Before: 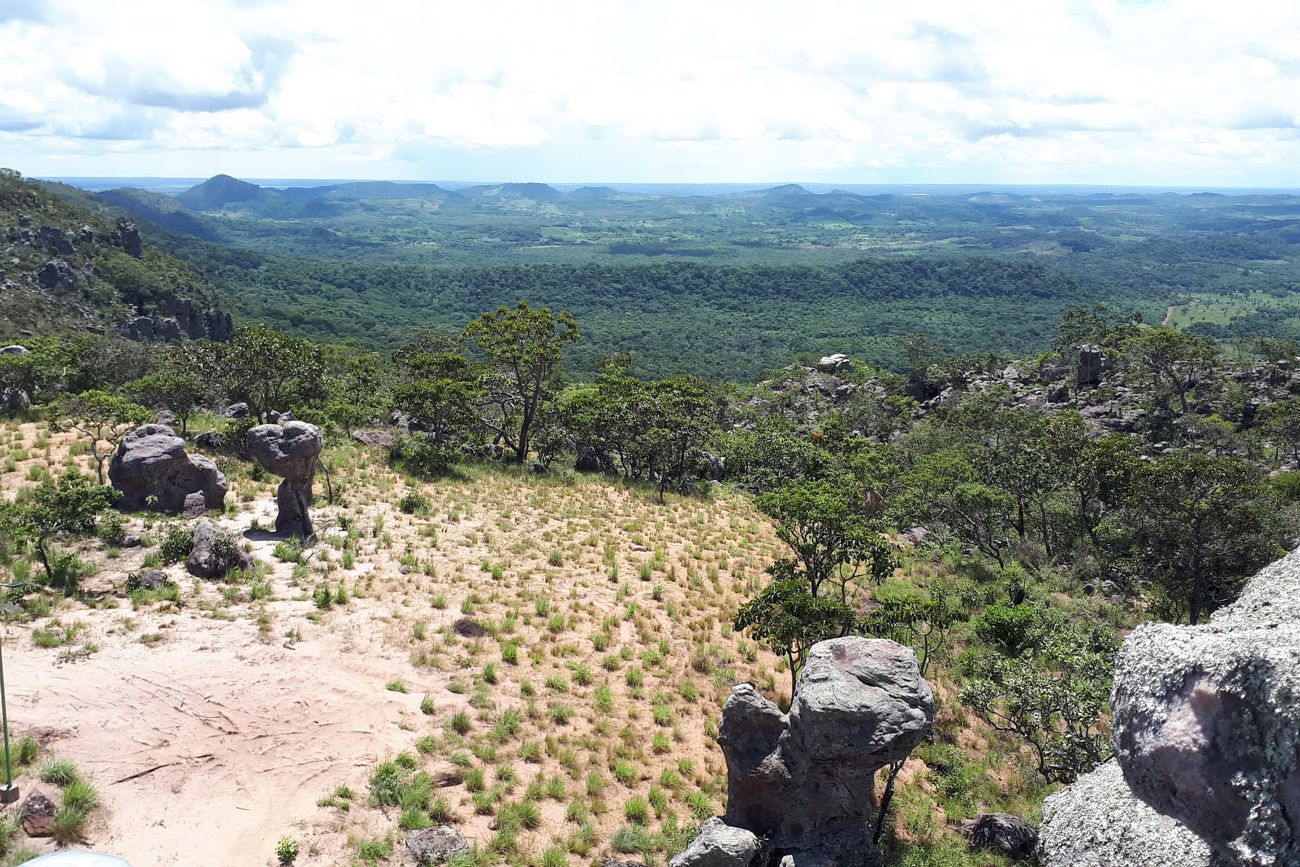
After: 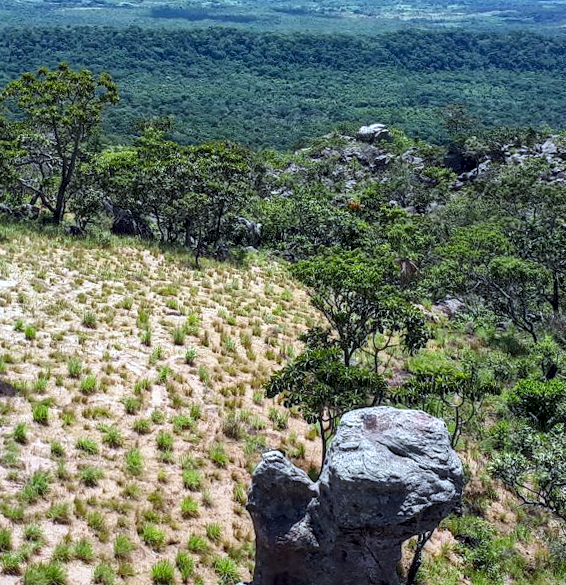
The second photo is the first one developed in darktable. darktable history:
crop: left 35.432%, top 26.233%, right 20.145%, bottom 3.432%
white balance: red 0.924, blue 1.095
rotate and perspective: rotation 1.57°, crop left 0.018, crop right 0.982, crop top 0.039, crop bottom 0.961
color balance: output saturation 120%
local contrast: detail 142%
